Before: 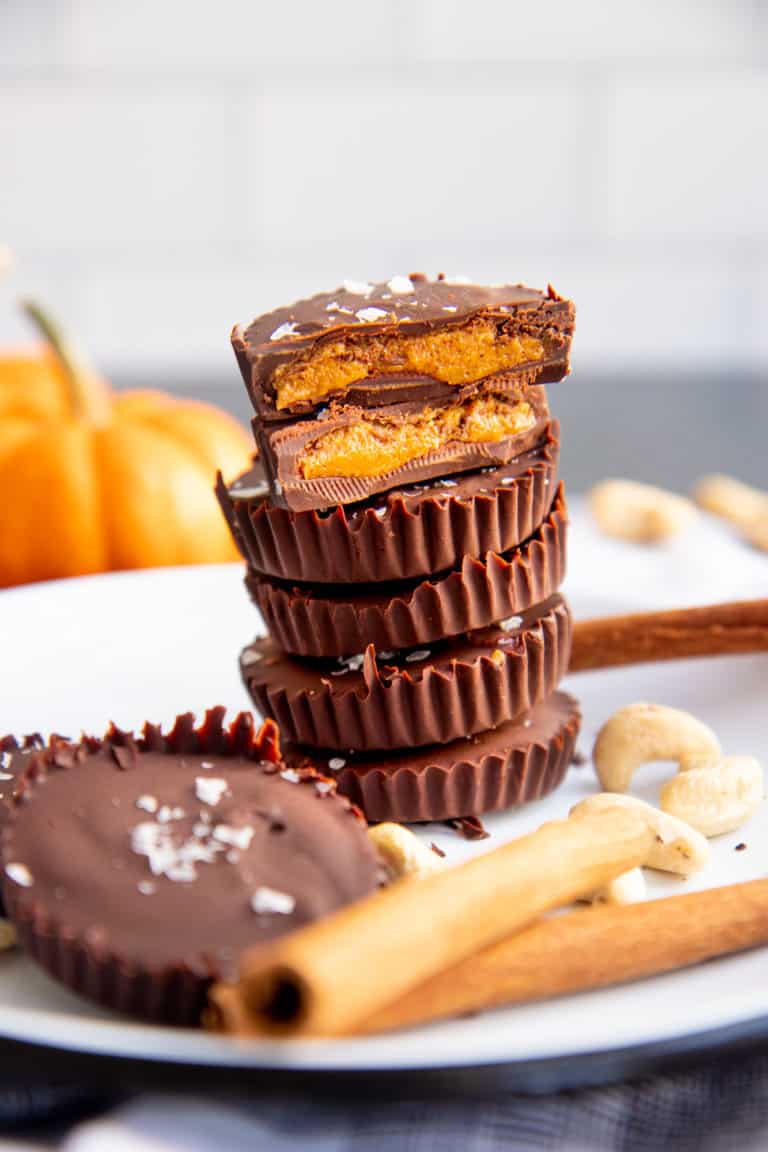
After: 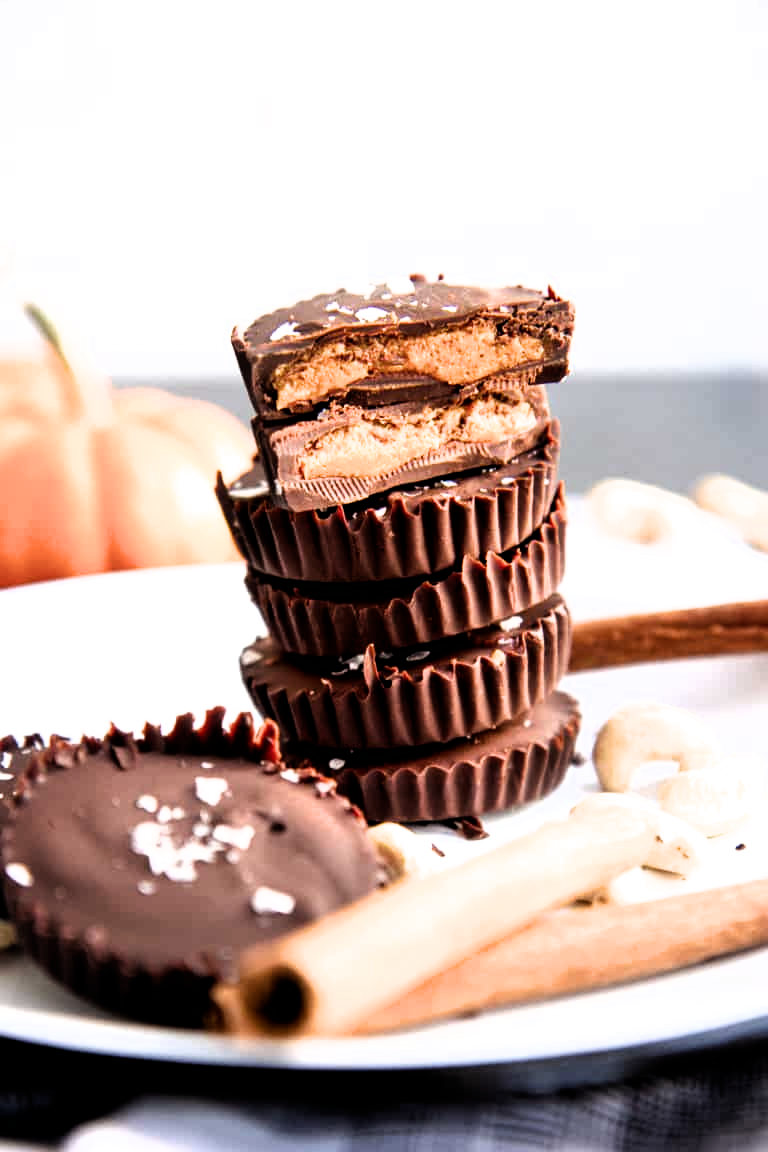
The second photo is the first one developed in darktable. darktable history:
filmic rgb: black relative exposure -8.29 EV, white relative exposure 2.24 EV, hardness 7.1, latitude 86.5%, contrast 1.692, highlights saturation mix -4.21%, shadows ↔ highlights balance -2.67%
